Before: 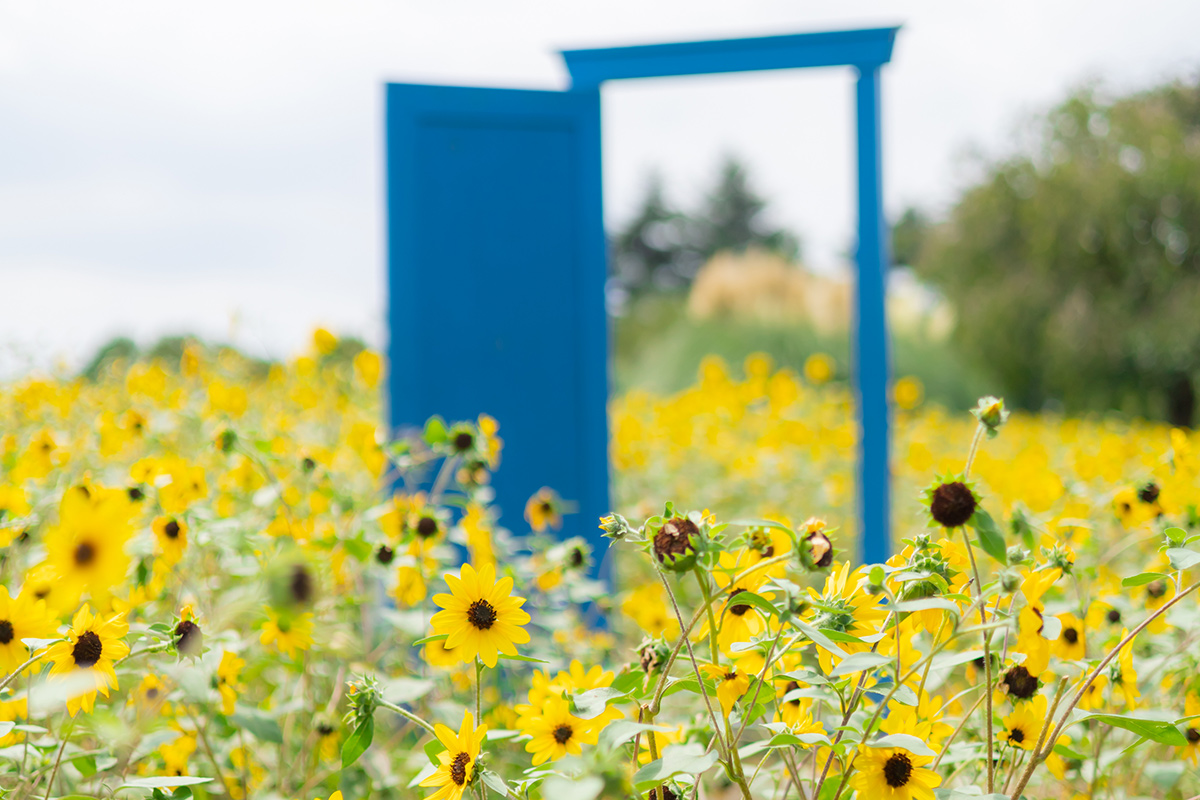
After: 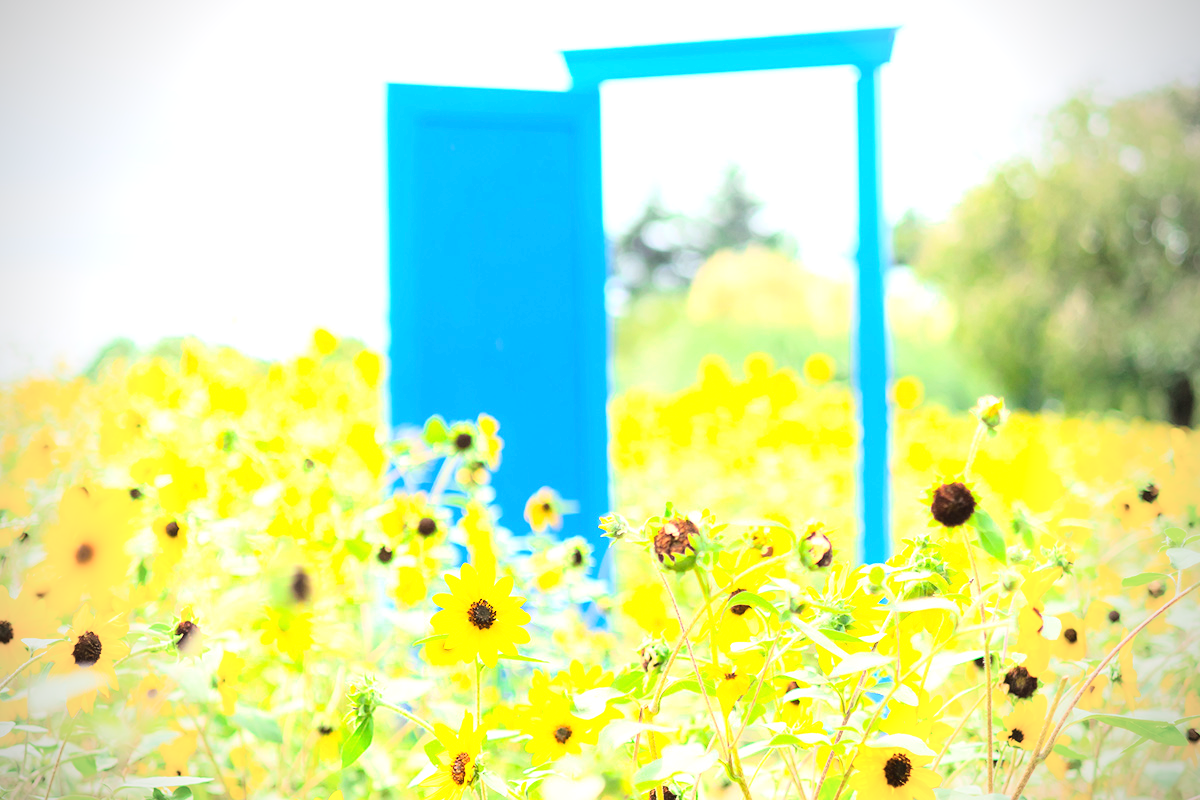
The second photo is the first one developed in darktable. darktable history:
exposure: black level correction 0, exposure 1.2 EV, compensate exposure bias true, compensate highlight preservation false
base curve: curves: ch0 [(0, 0) (0.028, 0.03) (0.121, 0.232) (0.46, 0.748) (0.859, 0.968) (1, 1)]
vignetting: fall-off start 71.74%
